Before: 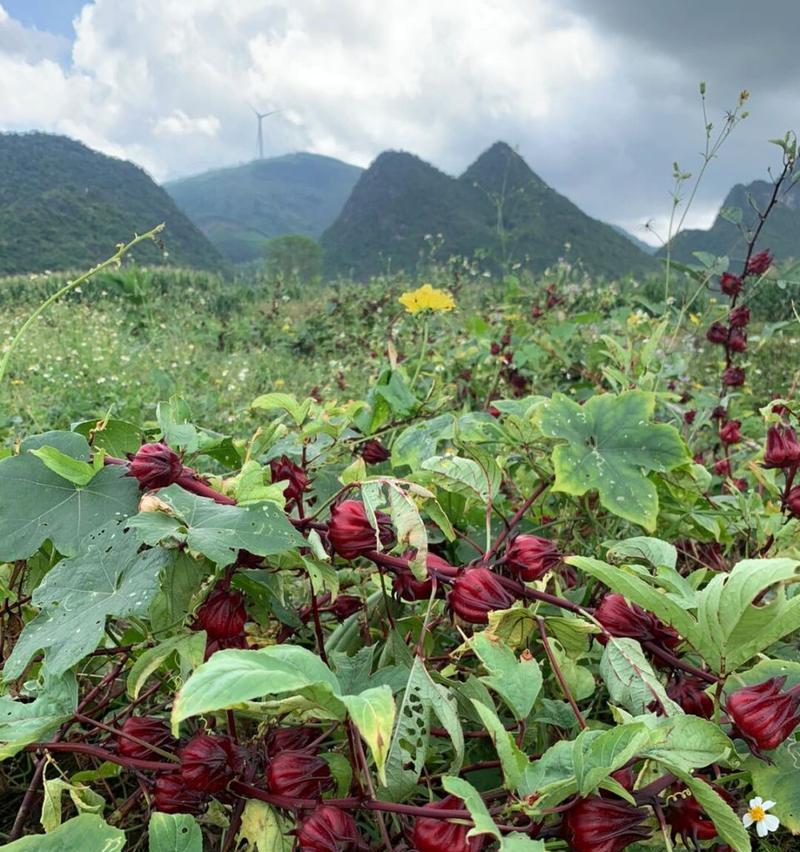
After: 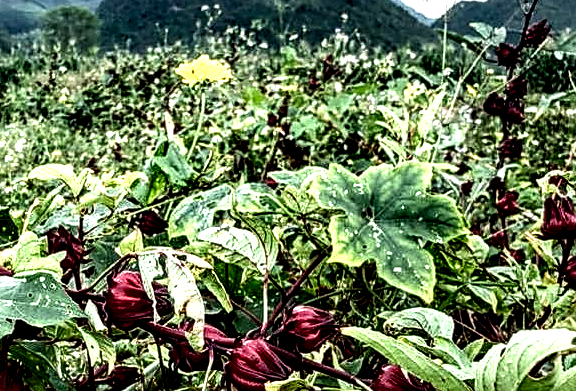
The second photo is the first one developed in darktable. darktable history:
contrast brightness saturation: contrast 0.21, brightness -0.11, saturation 0.21
sharpen: on, module defaults
local contrast: highlights 115%, shadows 42%, detail 293%
exposure: exposure -0.04 EV, compensate highlight preservation false
crop and rotate: left 27.938%, top 27.046%, bottom 27.046%
shadows and highlights: white point adjustment 0.1, highlights -70, soften with gaussian
graduated density: rotation -180°, offset 24.95
